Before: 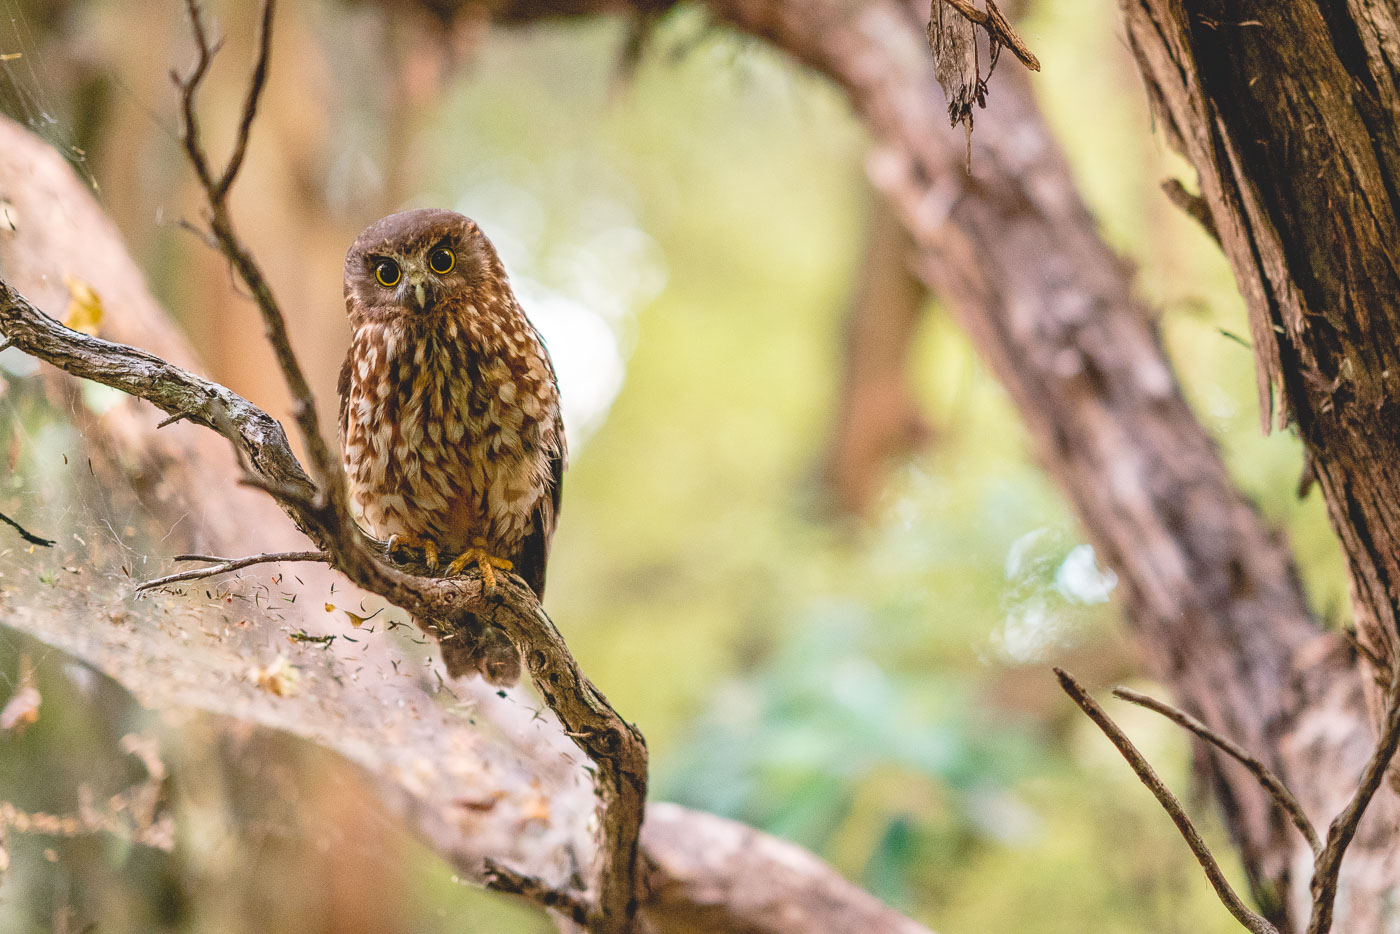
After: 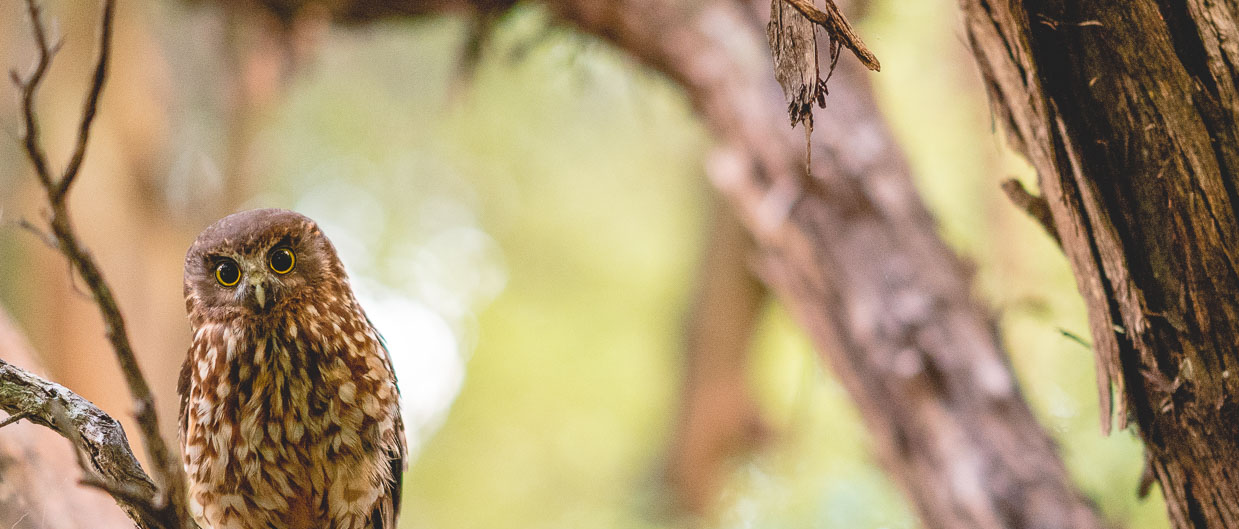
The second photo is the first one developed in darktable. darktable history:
crop and rotate: left 11.484%, bottom 43.261%
